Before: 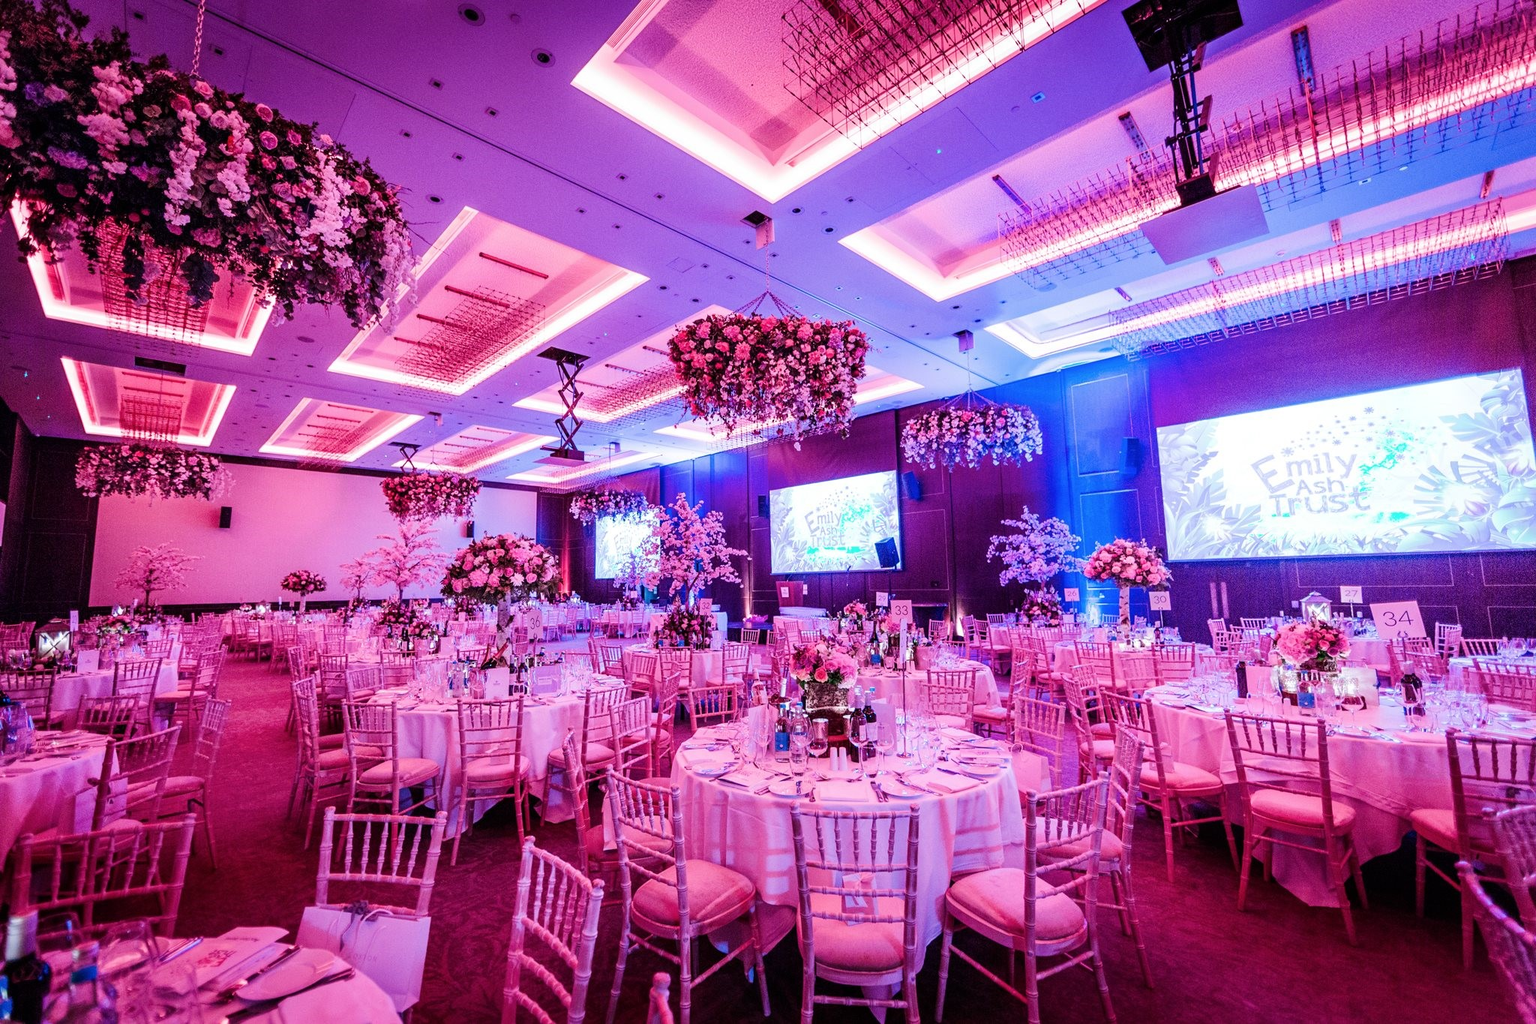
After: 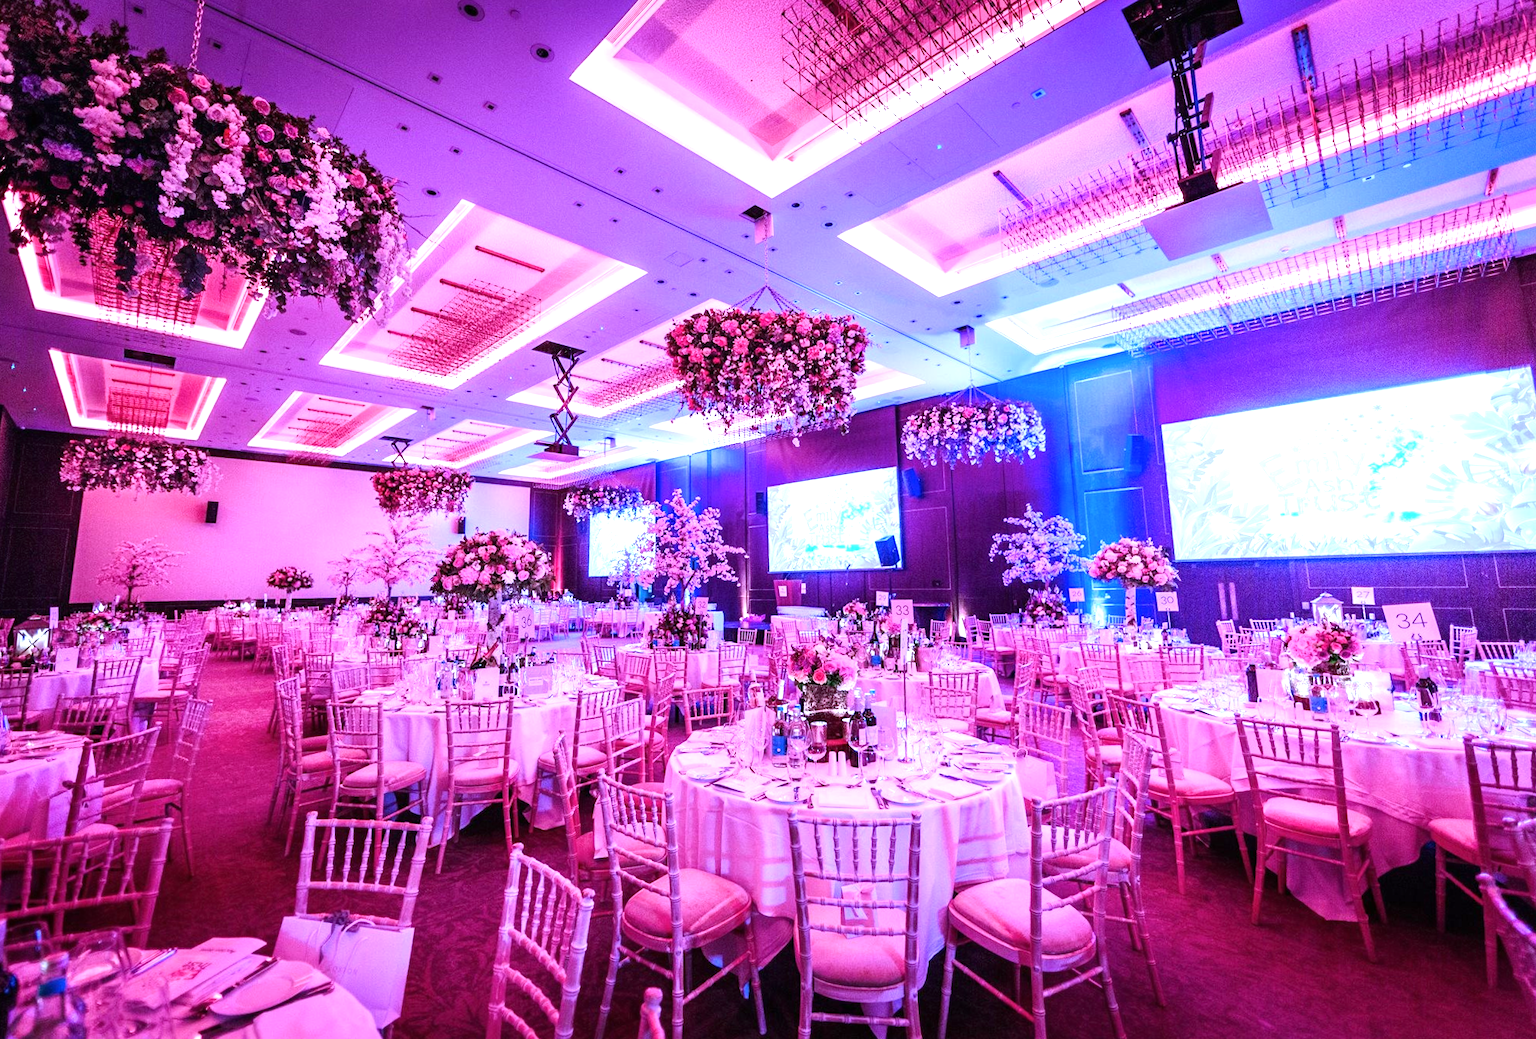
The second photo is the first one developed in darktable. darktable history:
rgb levels: preserve colors max RGB
white balance: red 0.924, blue 1.095
tone equalizer: on, module defaults
exposure: black level correction 0, exposure 0.7 EV, compensate exposure bias true, compensate highlight preservation false
rotate and perspective: rotation 0.226°, lens shift (vertical) -0.042, crop left 0.023, crop right 0.982, crop top 0.006, crop bottom 0.994
